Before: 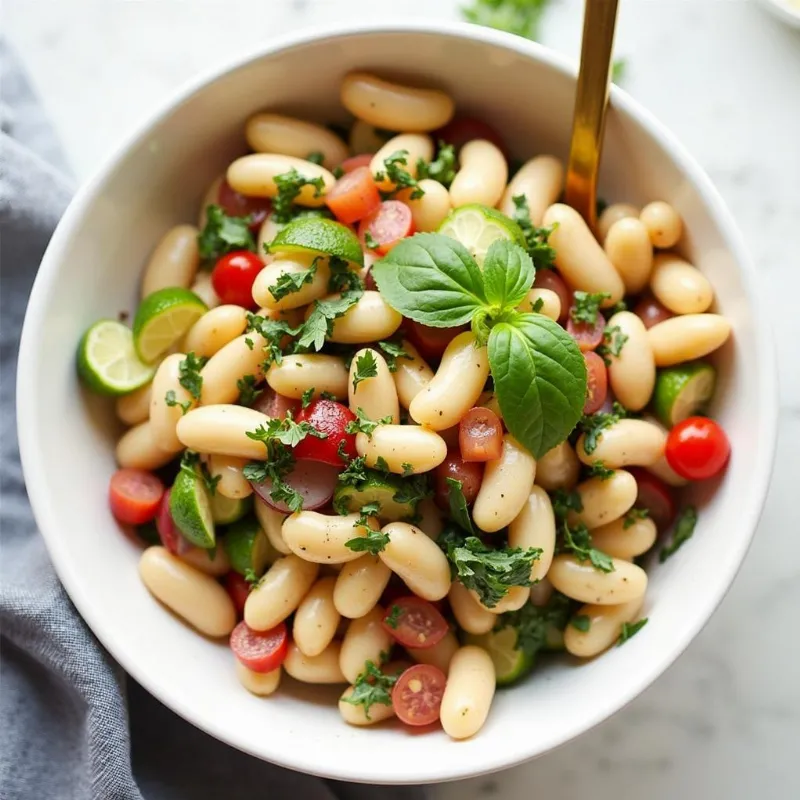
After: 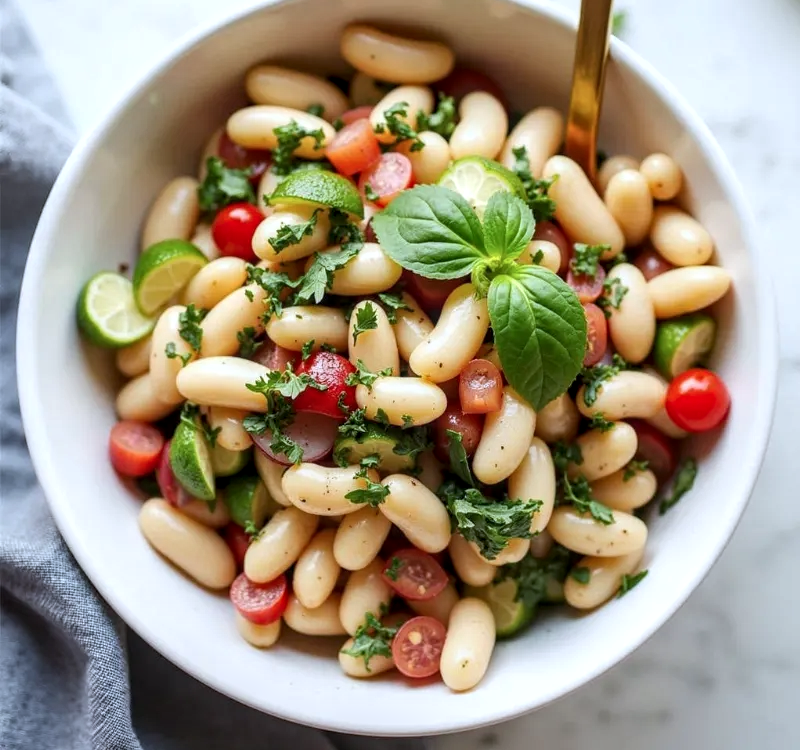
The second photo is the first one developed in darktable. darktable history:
local contrast: highlights 35%, detail 135%
color correction: highlights a* -0.772, highlights b* -8.92
crop and rotate: top 6.25%
